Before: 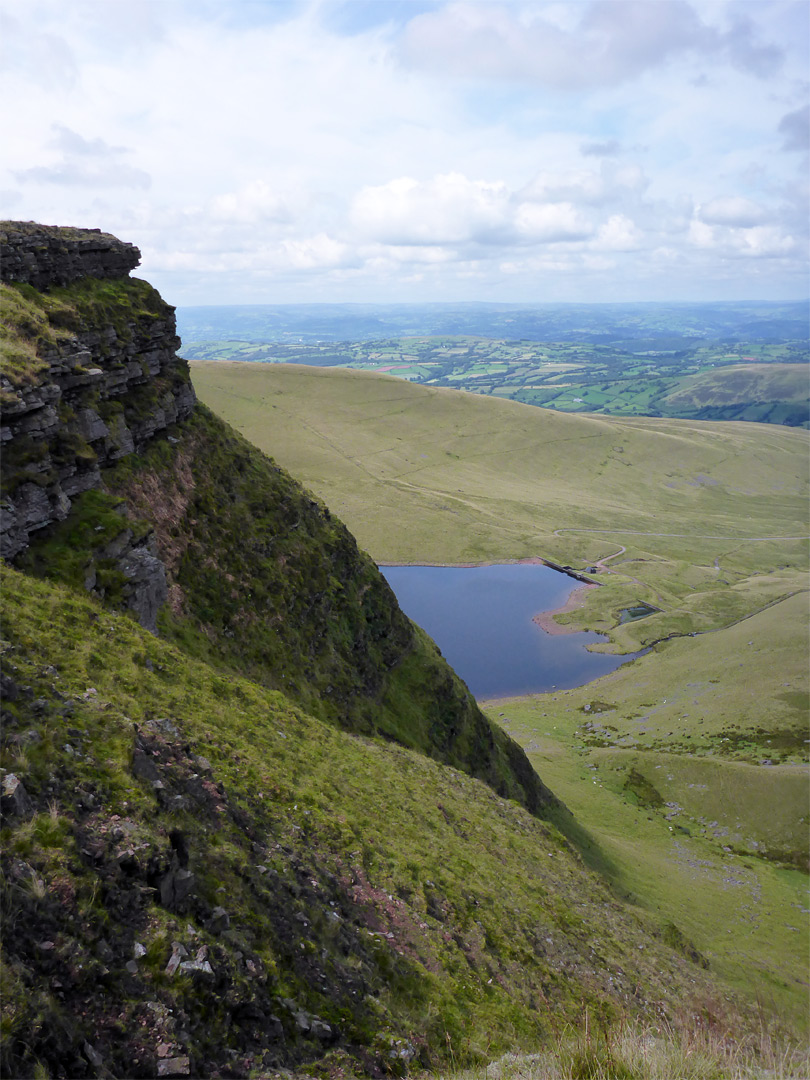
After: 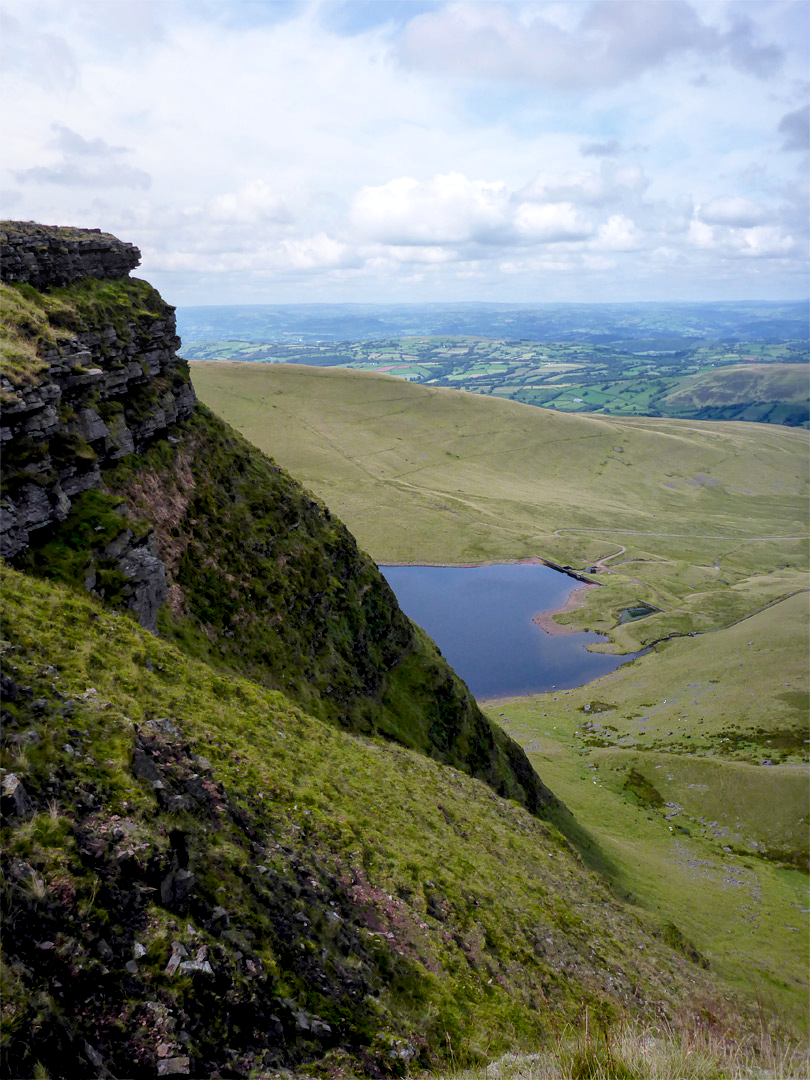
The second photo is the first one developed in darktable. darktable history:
local contrast: on, module defaults
tone equalizer: on, module defaults
color balance rgb: shadows lift › hue 85.18°, global offset › luminance -0.857%, perceptual saturation grading › global saturation 7.17%, perceptual saturation grading › shadows 3.247%
